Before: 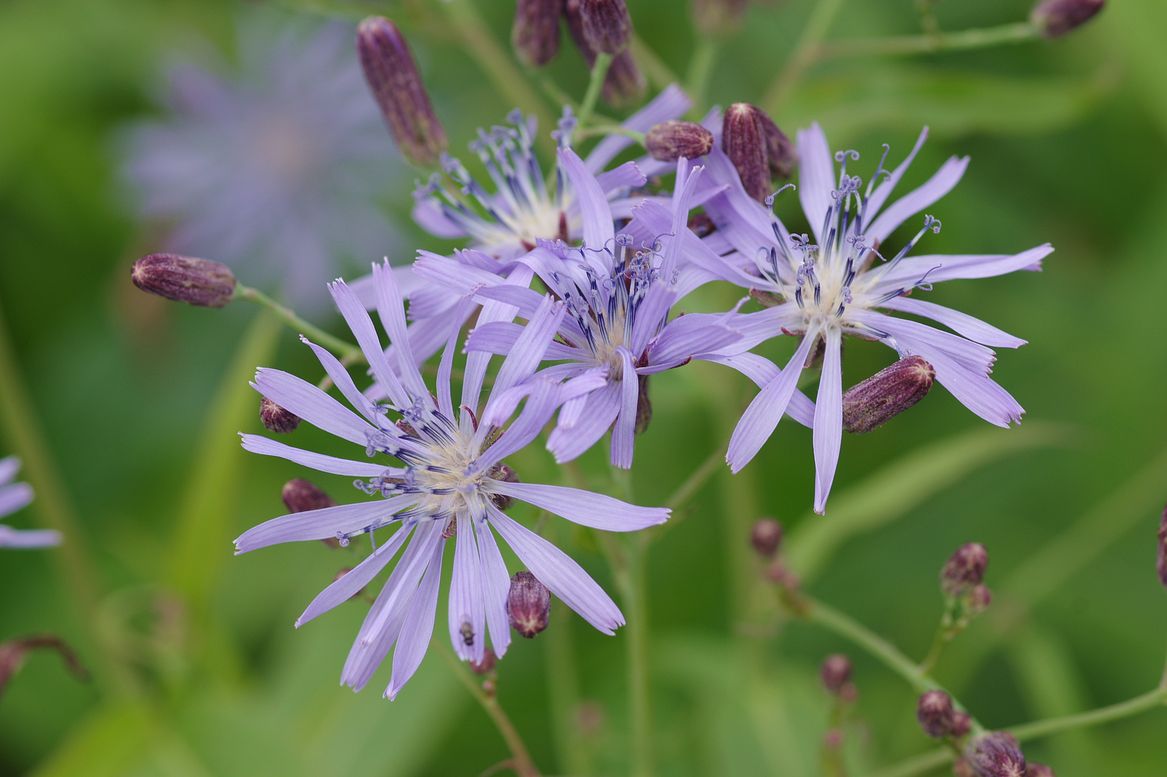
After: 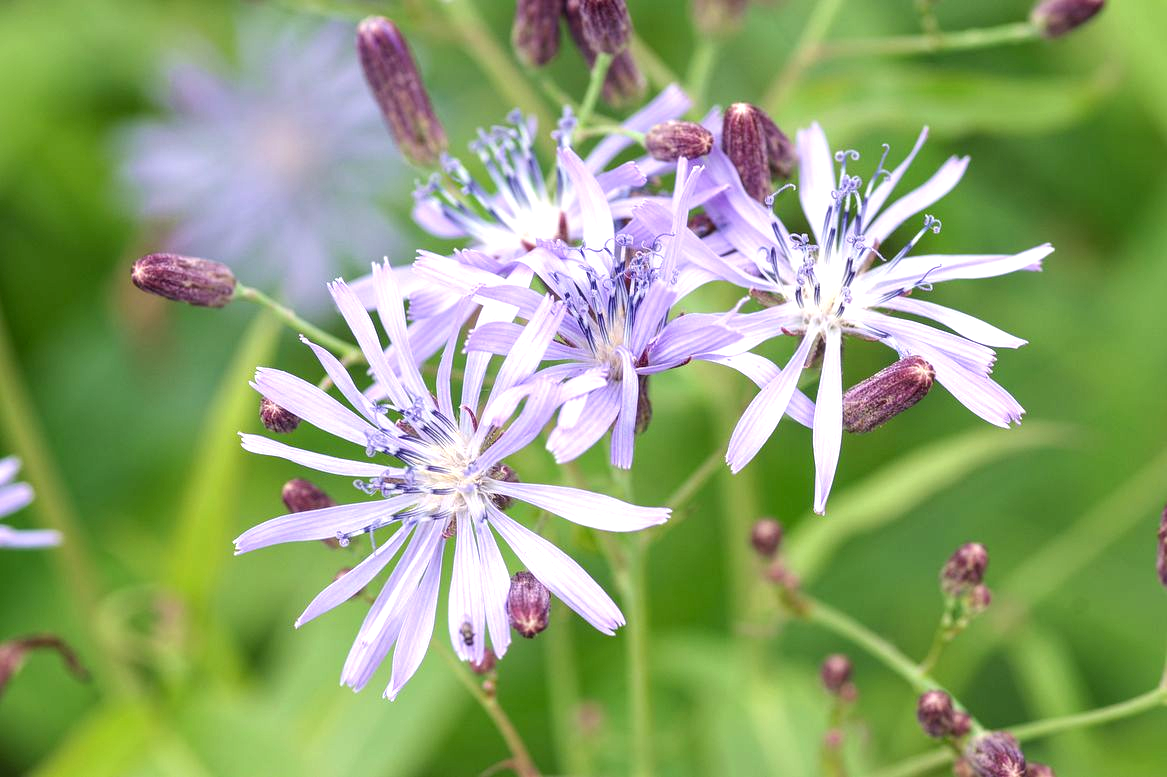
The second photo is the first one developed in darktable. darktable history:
exposure: black level correction 0.001, exposure 1 EV, compensate highlight preservation false
local contrast: on, module defaults
